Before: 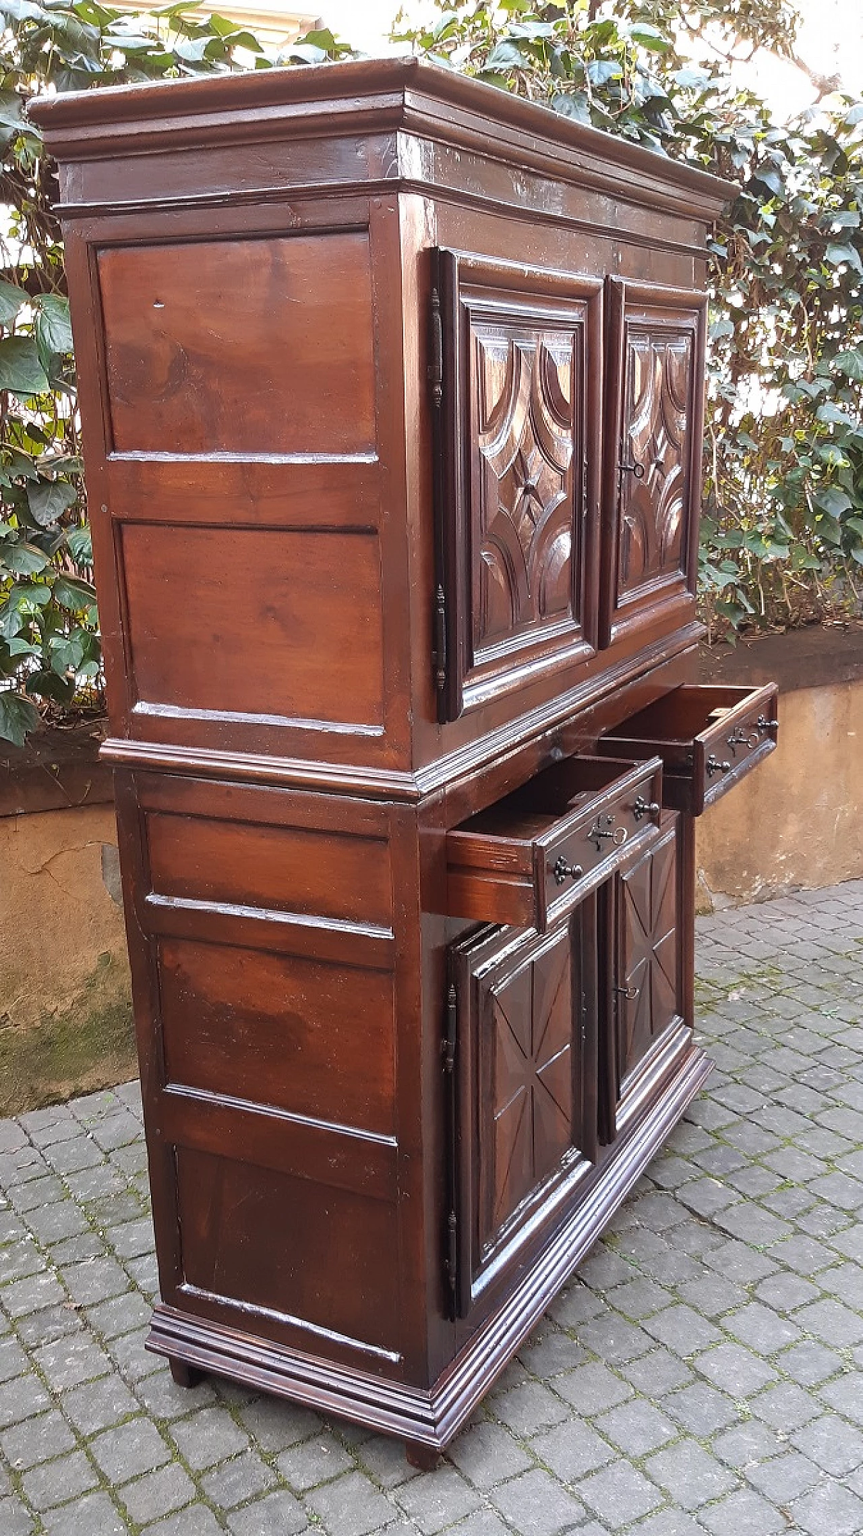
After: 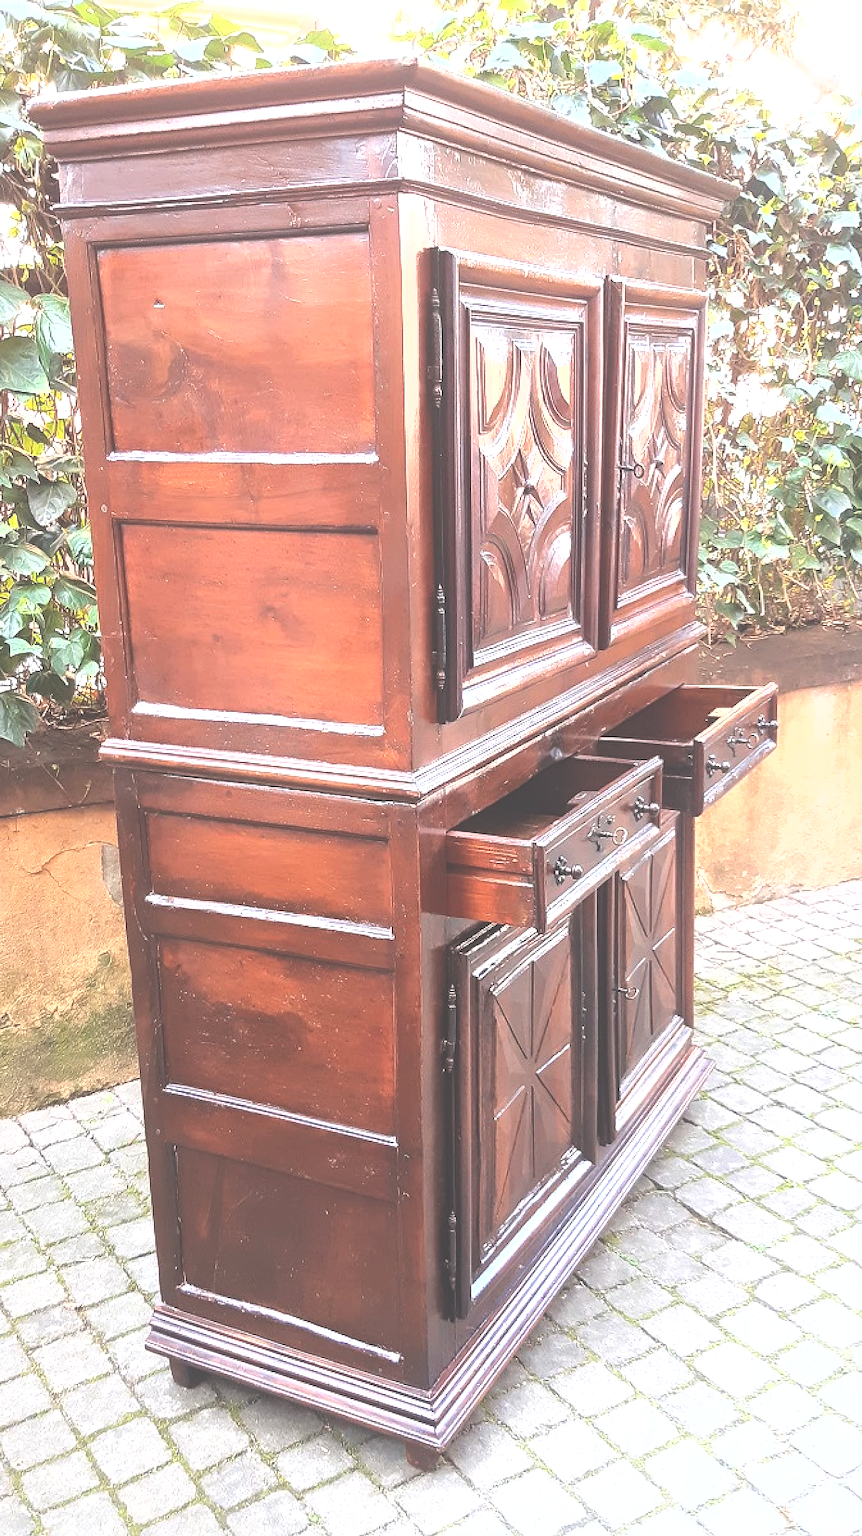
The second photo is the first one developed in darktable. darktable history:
local contrast: mode bilateral grid, contrast 20, coarseness 51, detail 119%, midtone range 0.2
exposure: black level correction -0.023, exposure 1.394 EV, compensate highlight preservation false
shadows and highlights: radius 94.02, shadows -15.85, white point adjustment 0.192, highlights 32.65, compress 48.5%, soften with gaussian
